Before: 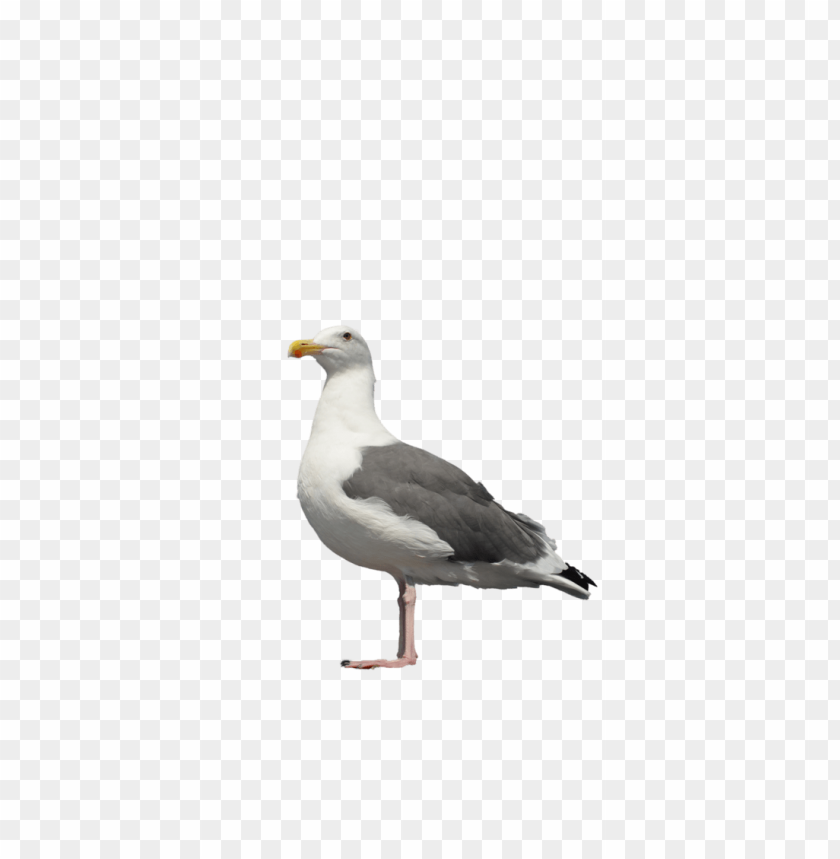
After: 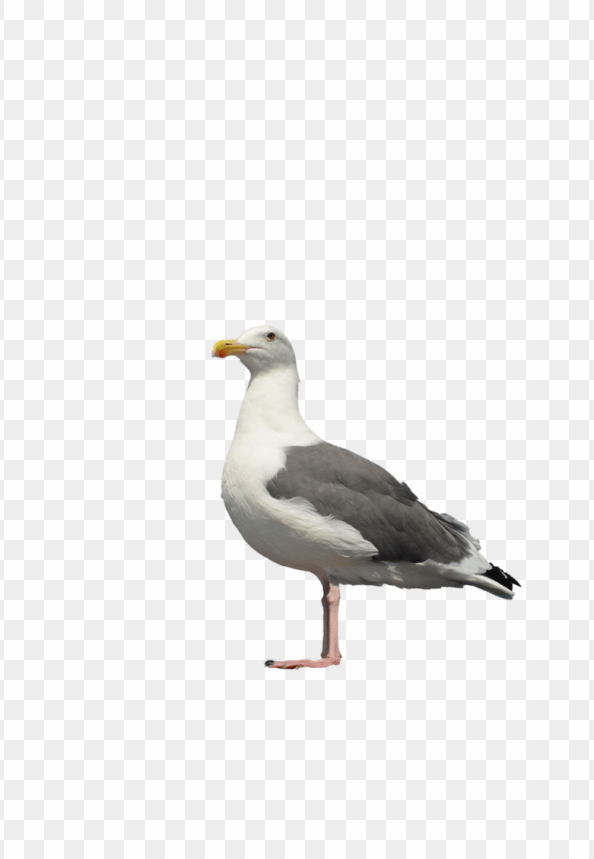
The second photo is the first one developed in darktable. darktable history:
crop and rotate: left 9.061%, right 20.142%
velvia: on, module defaults
